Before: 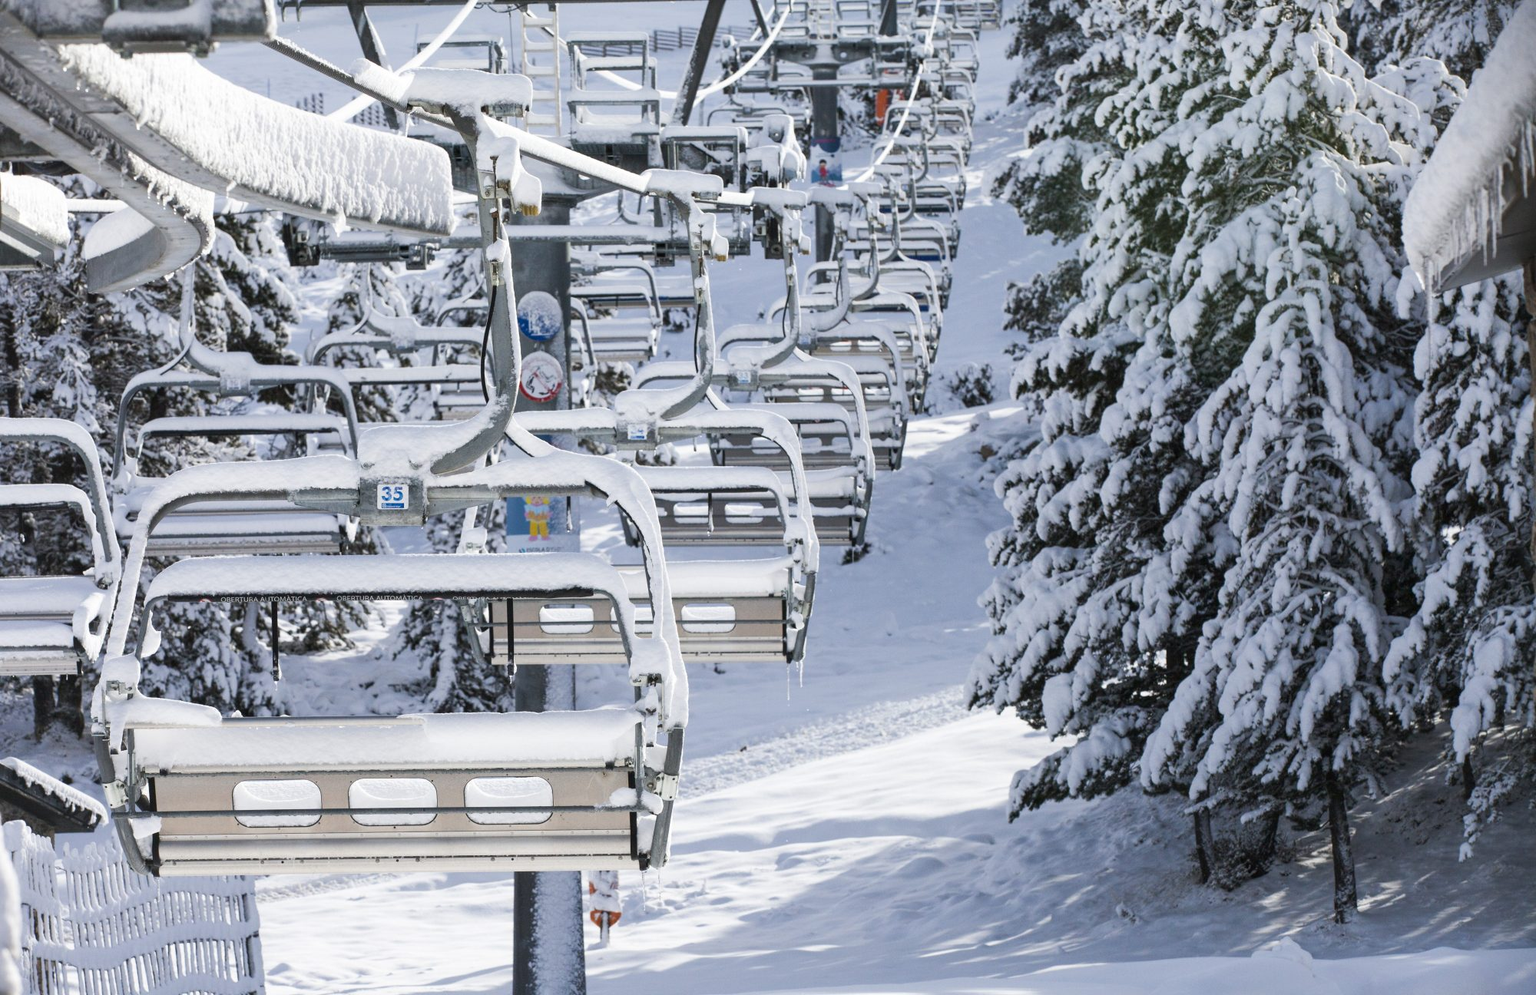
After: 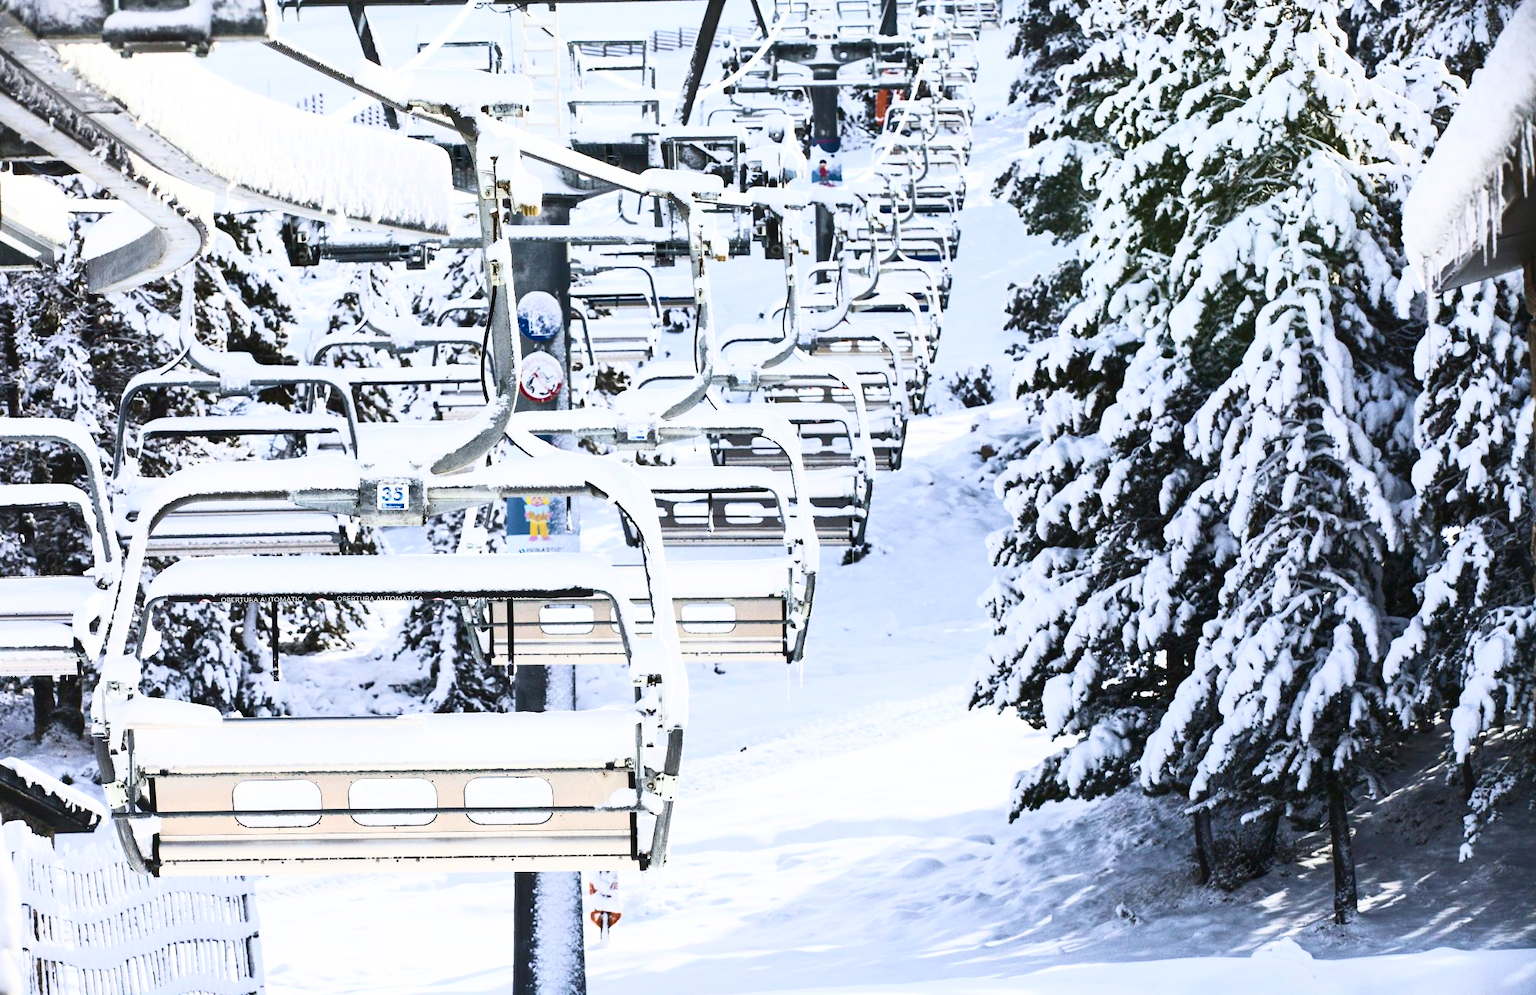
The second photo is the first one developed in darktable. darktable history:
velvia: on, module defaults
contrast brightness saturation: contrast 0.609, brightness 0.321, saturation 0.147
